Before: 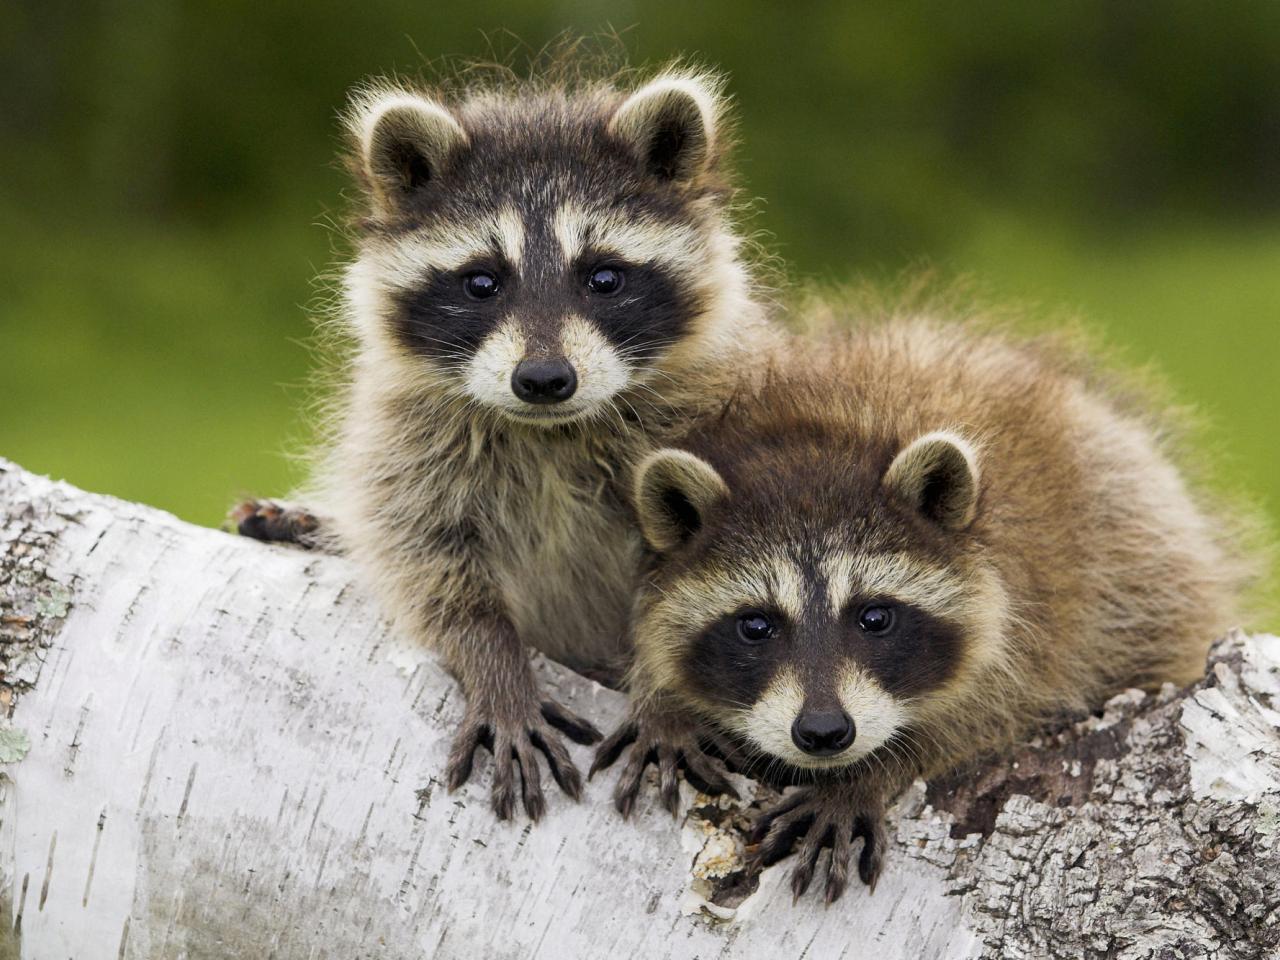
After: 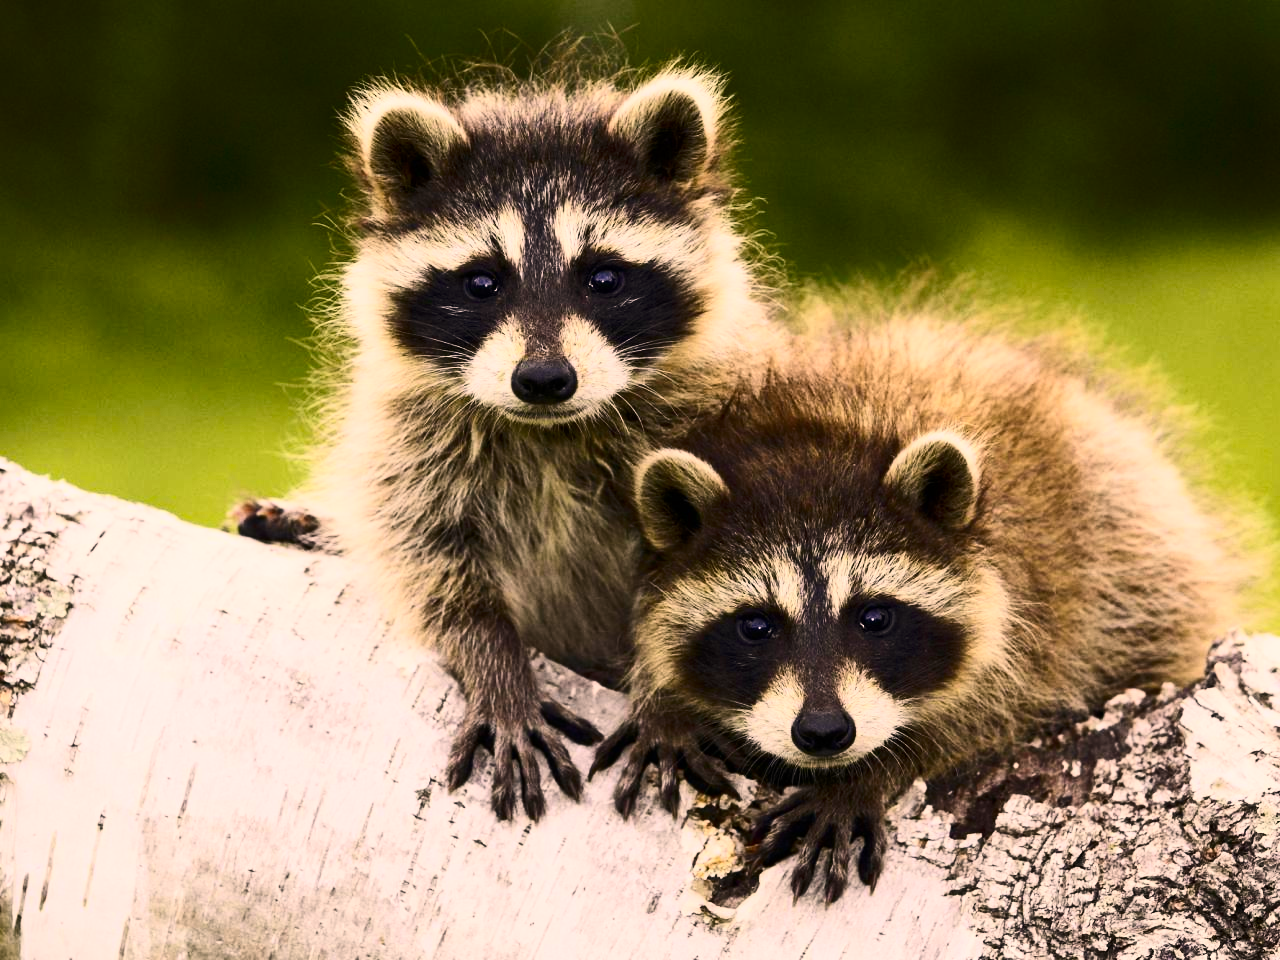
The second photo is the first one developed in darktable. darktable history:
contrast brightness saturation: contrast 0.401, brightness 0.055, saturation 0.254
color correction: highlights a* 11.66, highlights b* 12.04
